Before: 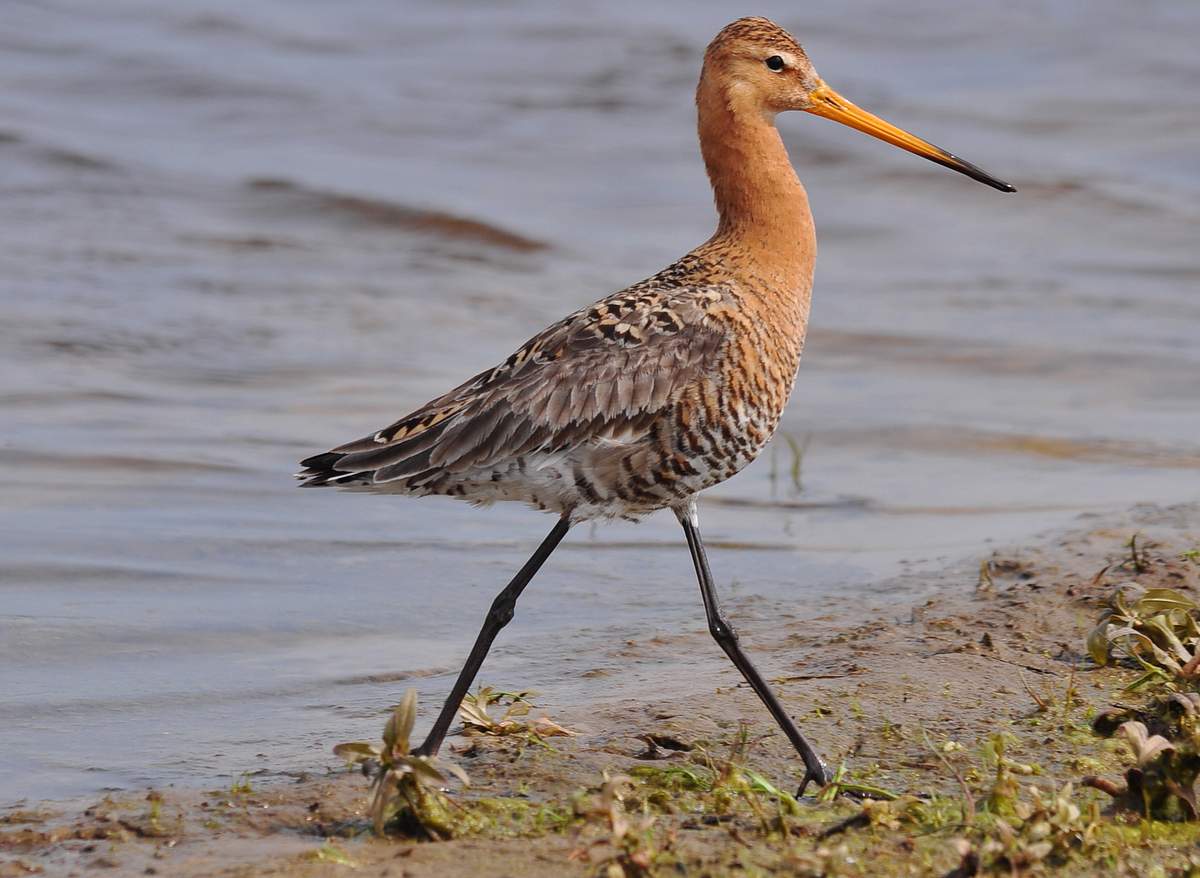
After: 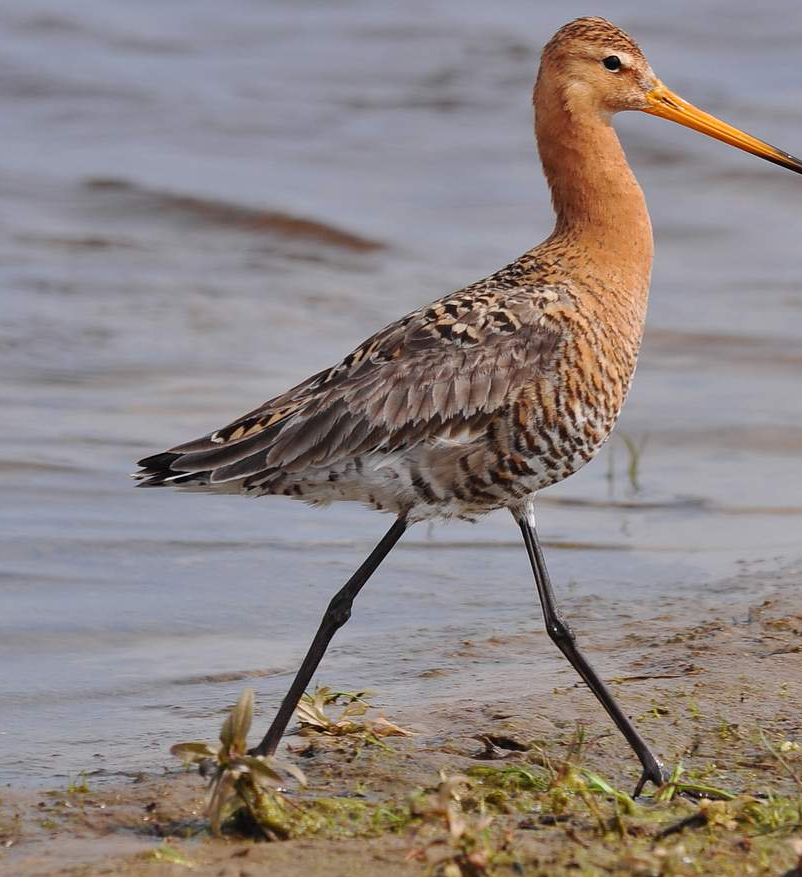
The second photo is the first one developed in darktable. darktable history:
crop and rotate: left 13.599%, right 19.527%
